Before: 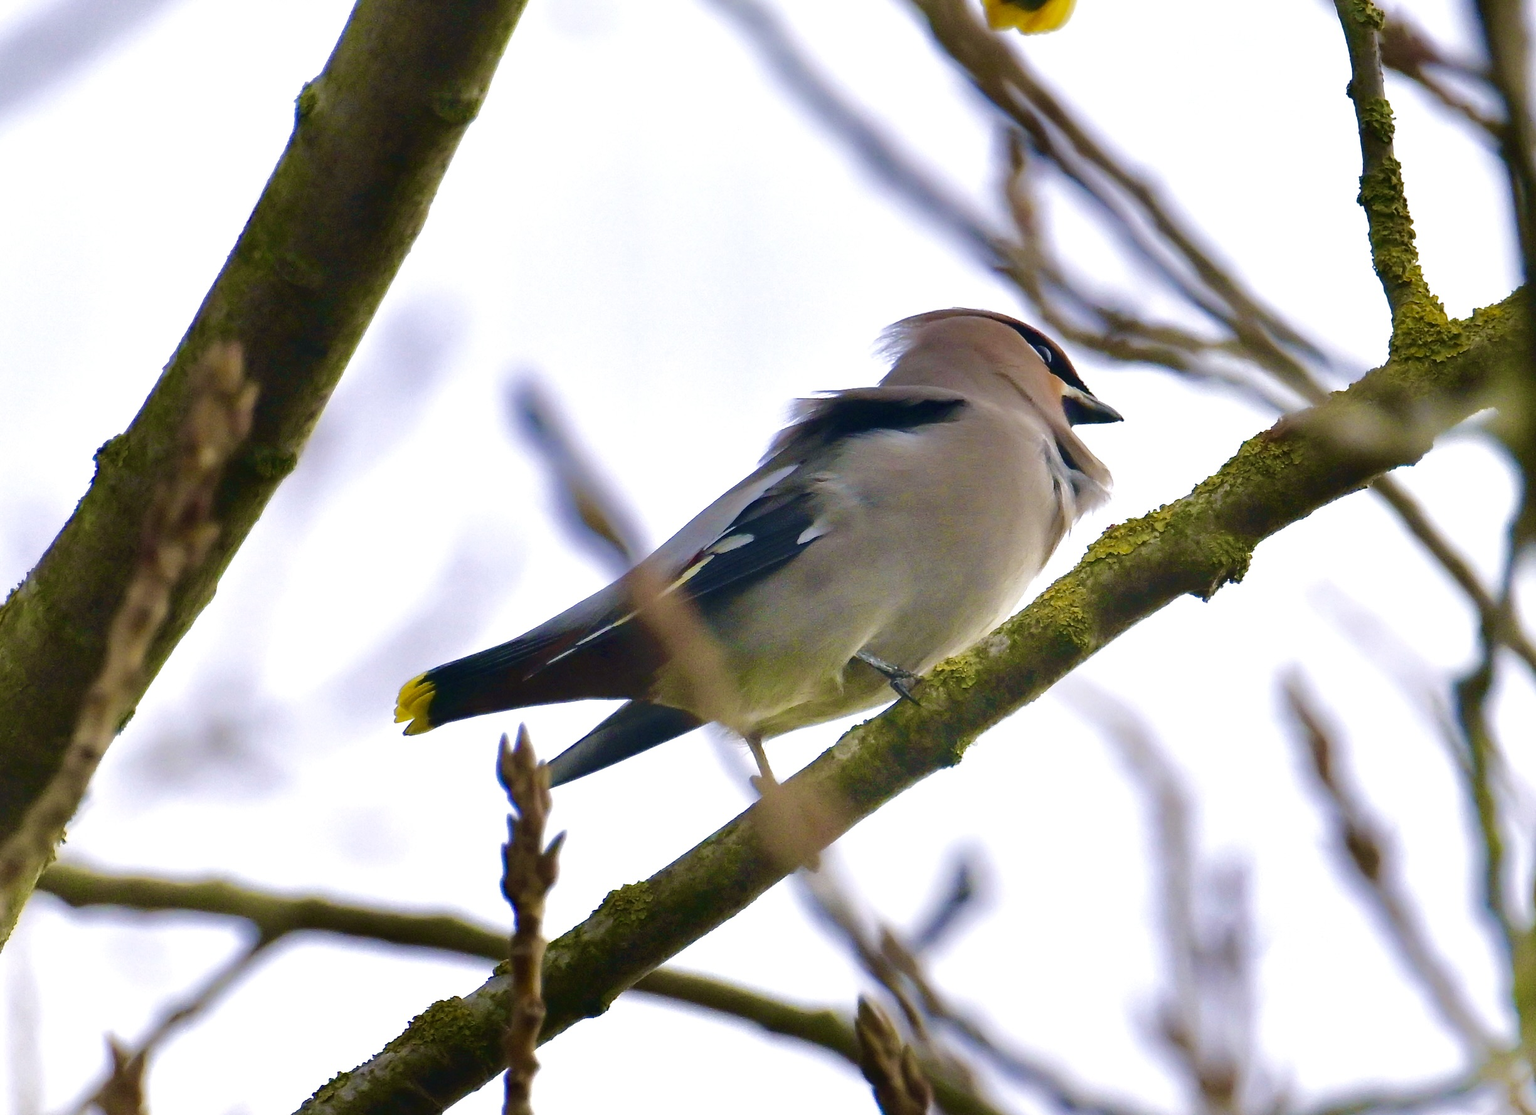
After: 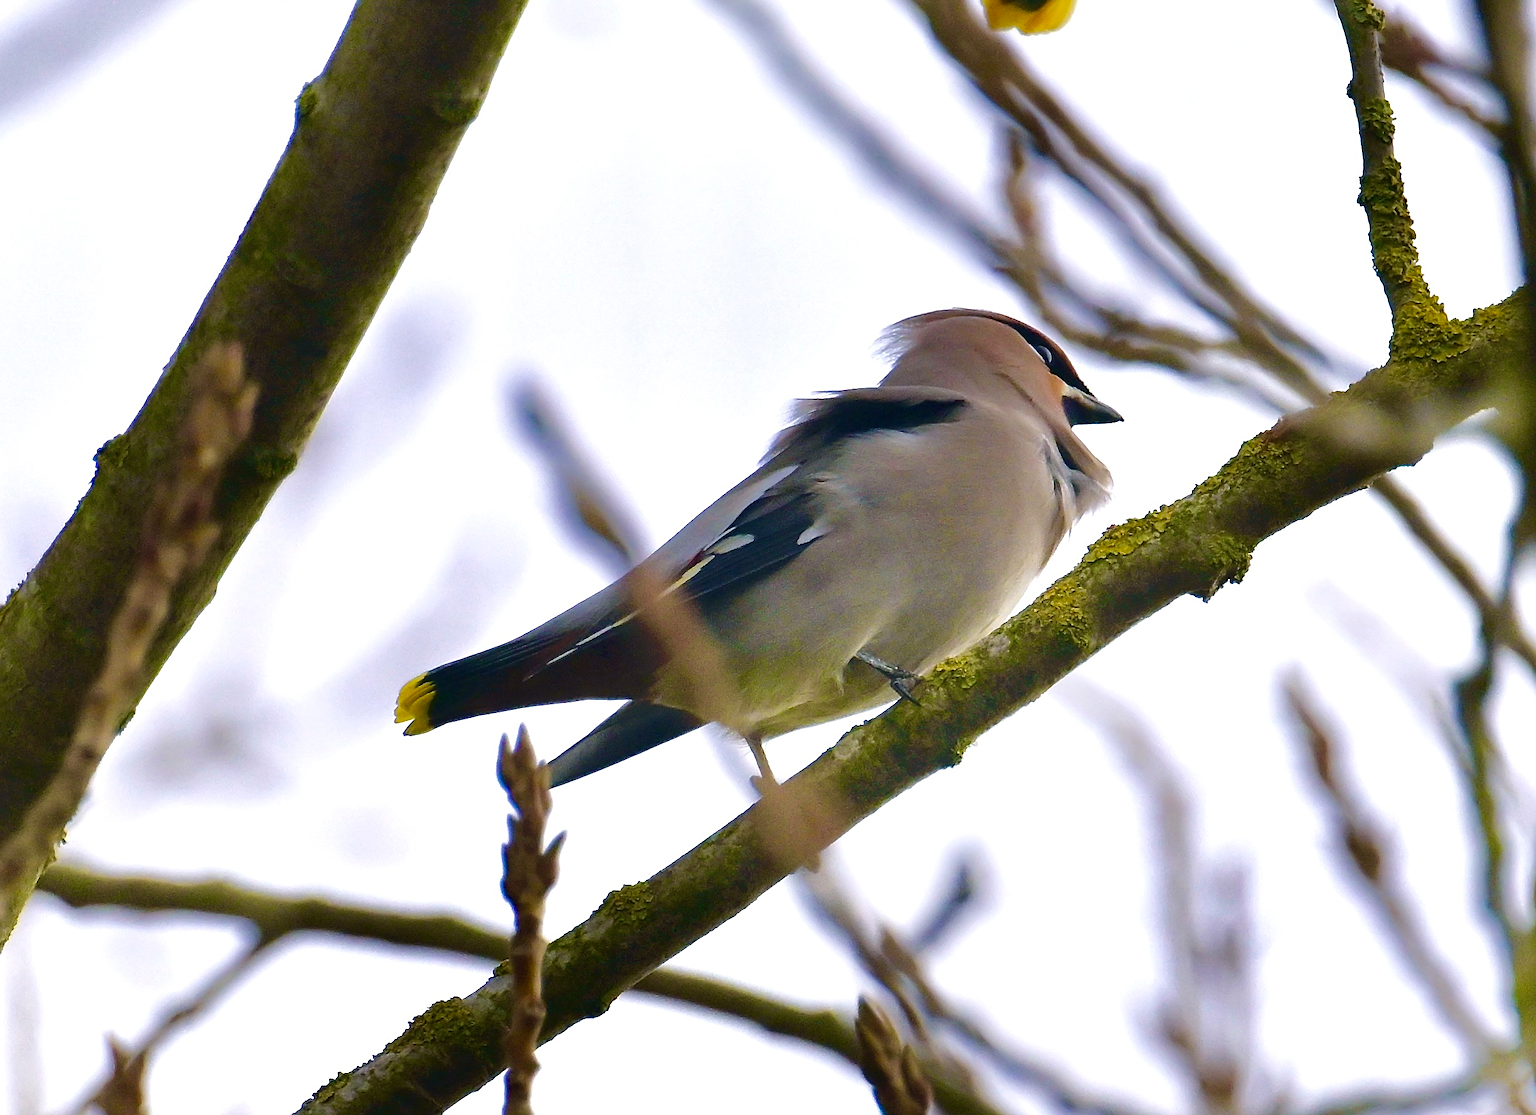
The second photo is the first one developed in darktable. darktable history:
sharpen: on, module defaults
contrast brightness saturation: saturation -0.026
